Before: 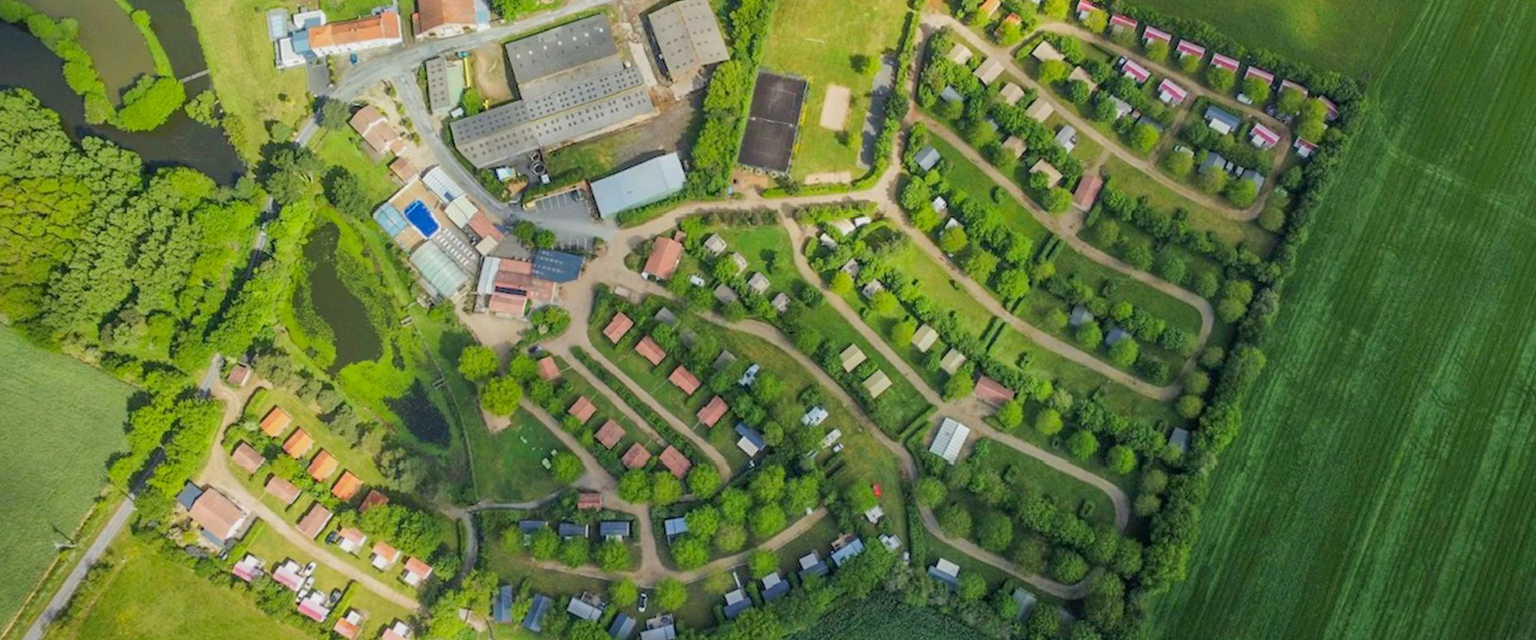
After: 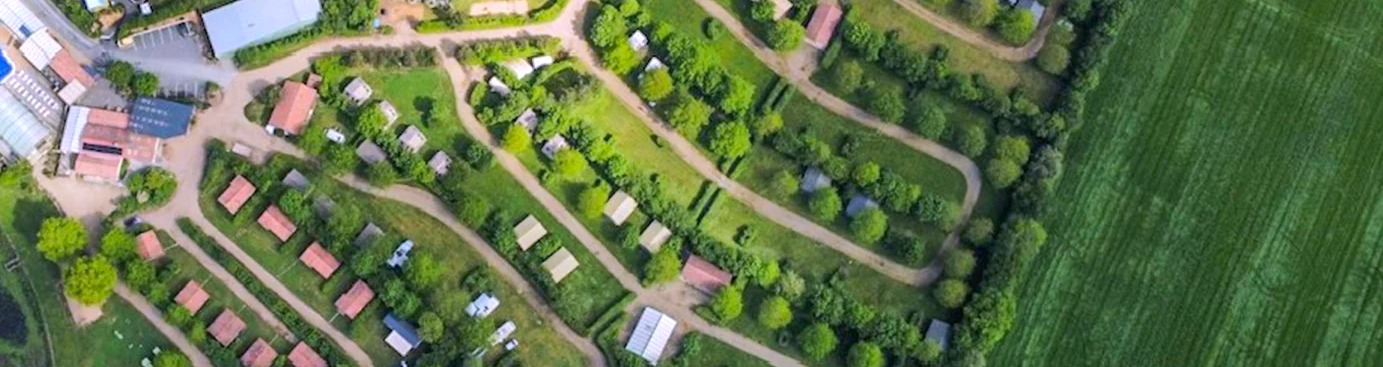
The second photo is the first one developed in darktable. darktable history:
crop and rotate: left 27.938%, top 27.046%, bottom 27.046%
white balance: red 1.042, blue 1.17
tone equalizer: -8 EV -0.417 EV, -7 EV -0.389 EV, -6 EV -0.333 EV, -5 EV -0.222 EV, -3 EV 0.222 EV, -2 EV 0.333 EV, -1 EV 0.389 EV, +0 EV 0.417 EV, edges refinement/feathering 500, mask exposure compensation -1.57 EV, preserve details no
